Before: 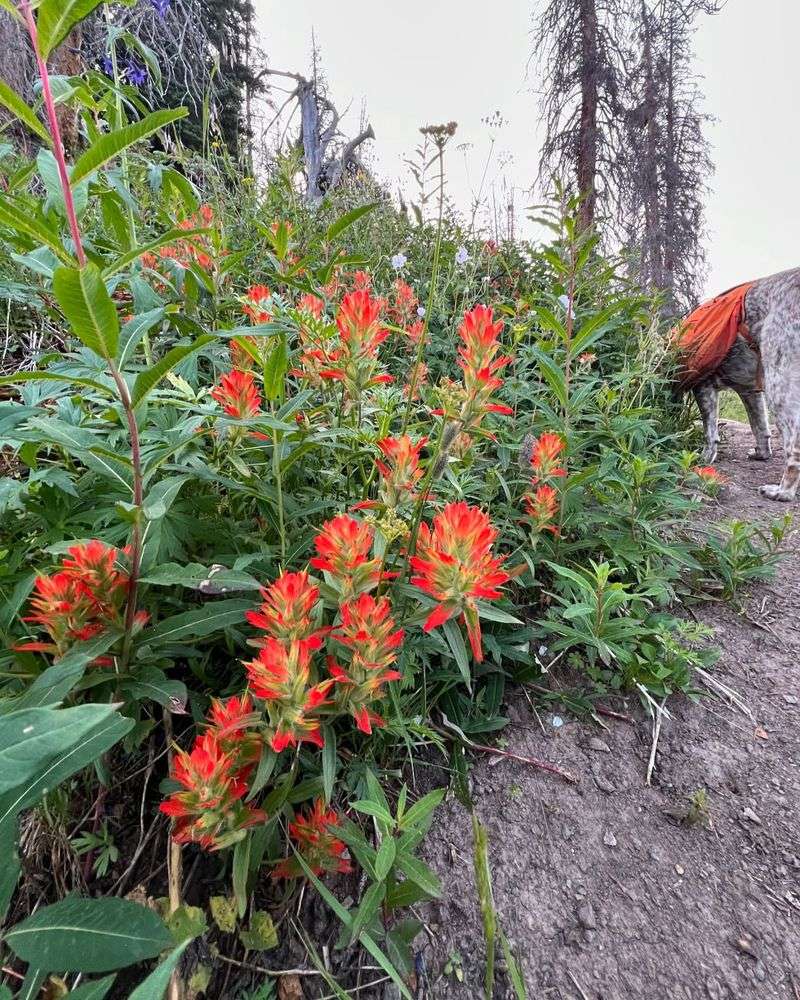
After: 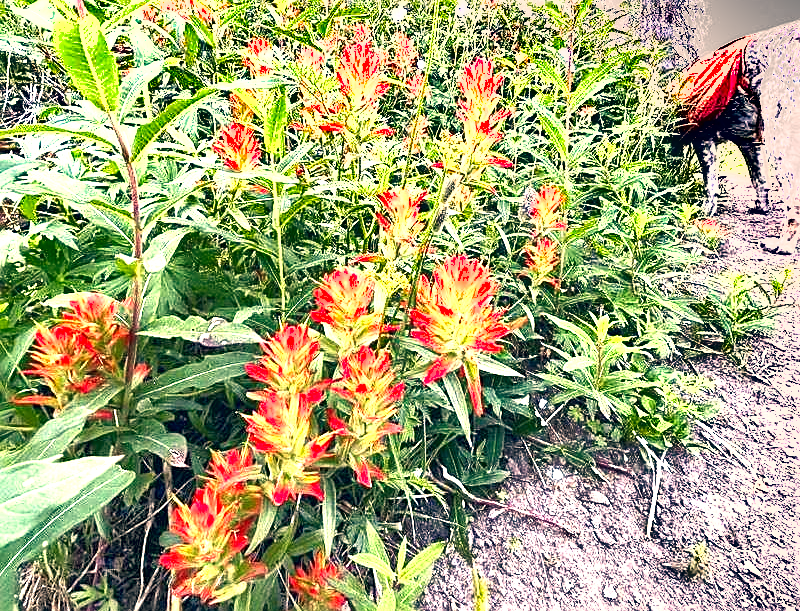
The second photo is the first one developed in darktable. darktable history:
crop and rotate: top 24.788%, bottom 14.047%
shadows and highlights: shadows 59.99, soften with gaussian
exposure: black level correction 0, exposure 2.12 EV, compensate highlight preservation false
color correction: highlights a* 10.38, highlights b* 14.72, shadows a* -9.72, shadows b* -14.85
sharpen: amount 0.491
